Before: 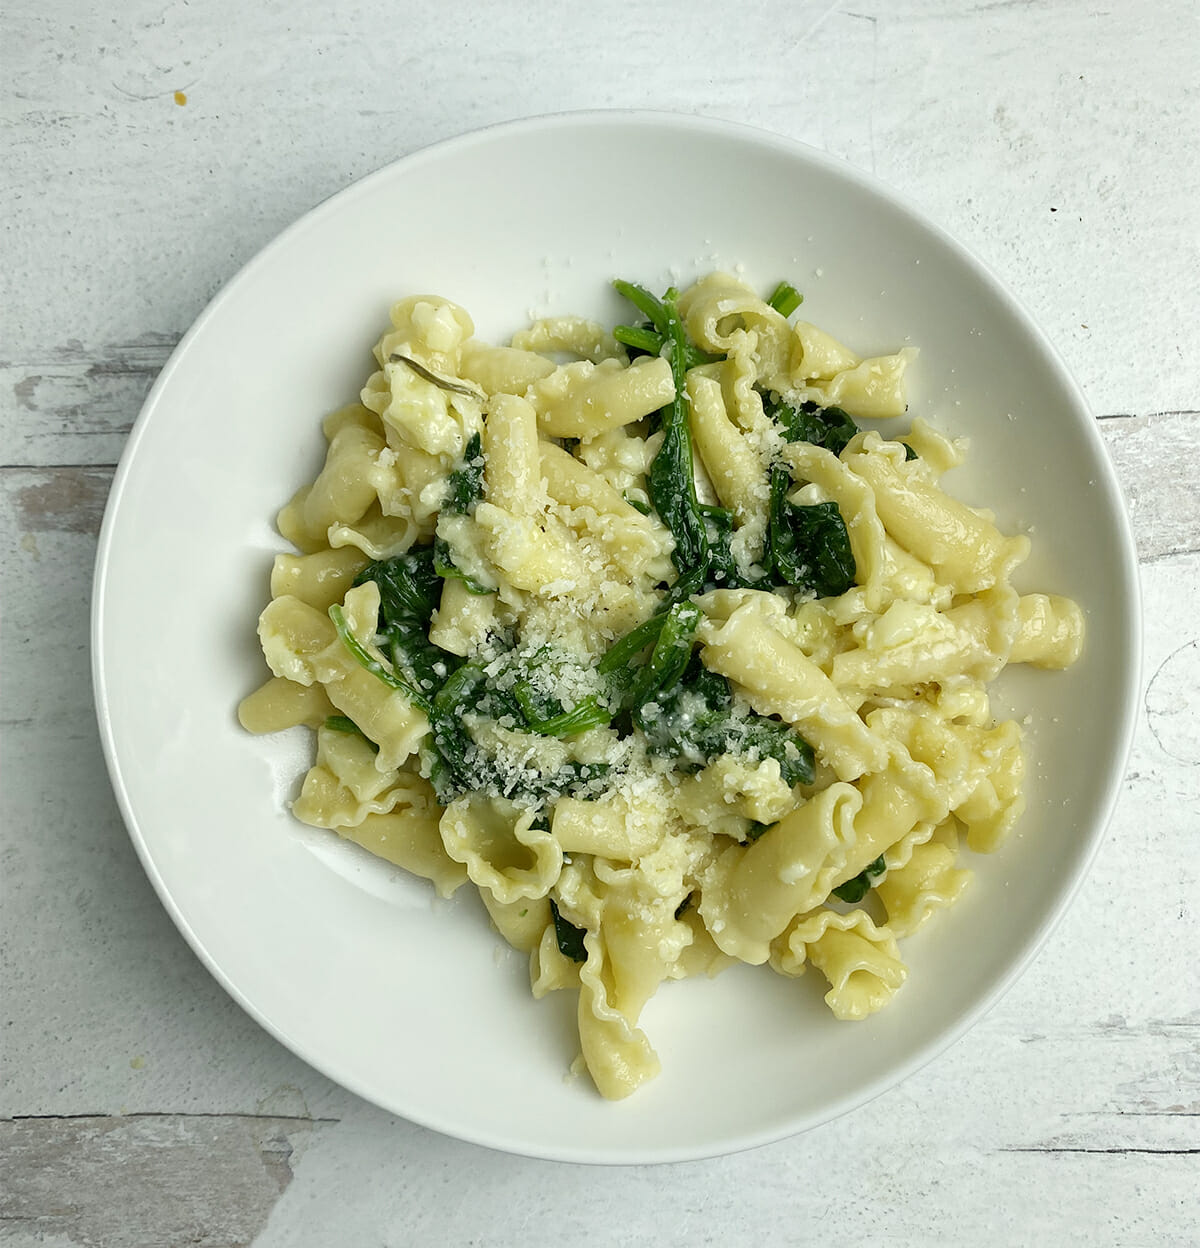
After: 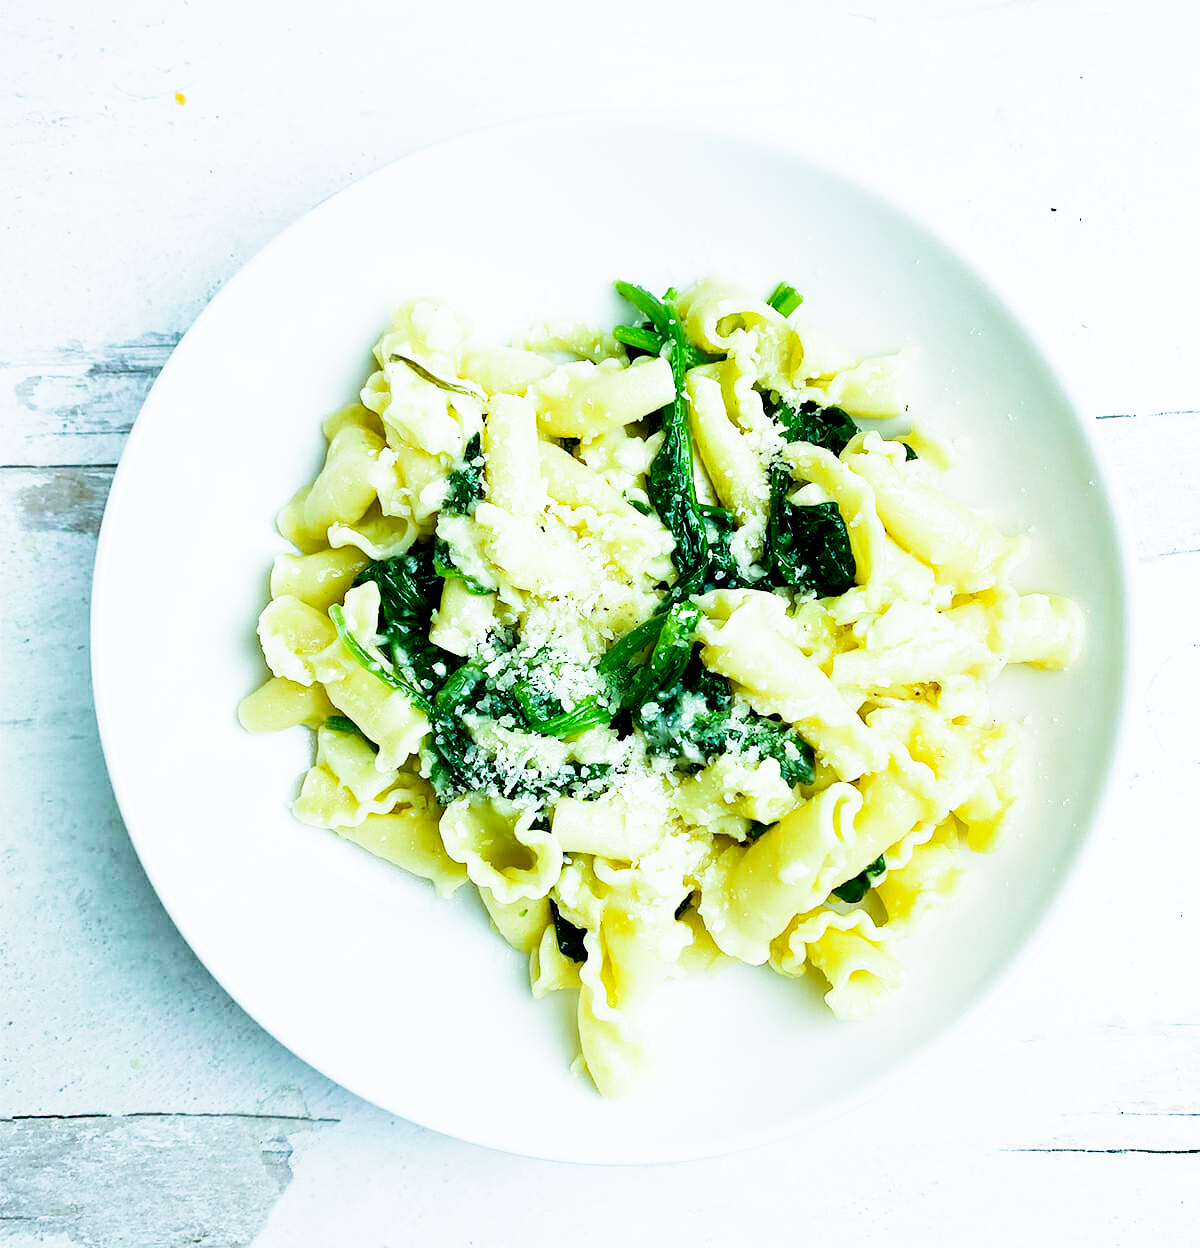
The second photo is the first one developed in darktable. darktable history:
sigmoid: contrast 1.86, skew 0.35
color calibration: illuminant as shot in camera, x 0.383, y 0.38, temperature 3949.15 K, gamut compression 1.66
exposure: black level correction 0.011, exposure 1.088 EV, compensate exposure bias true, compensate highlight preservation false
